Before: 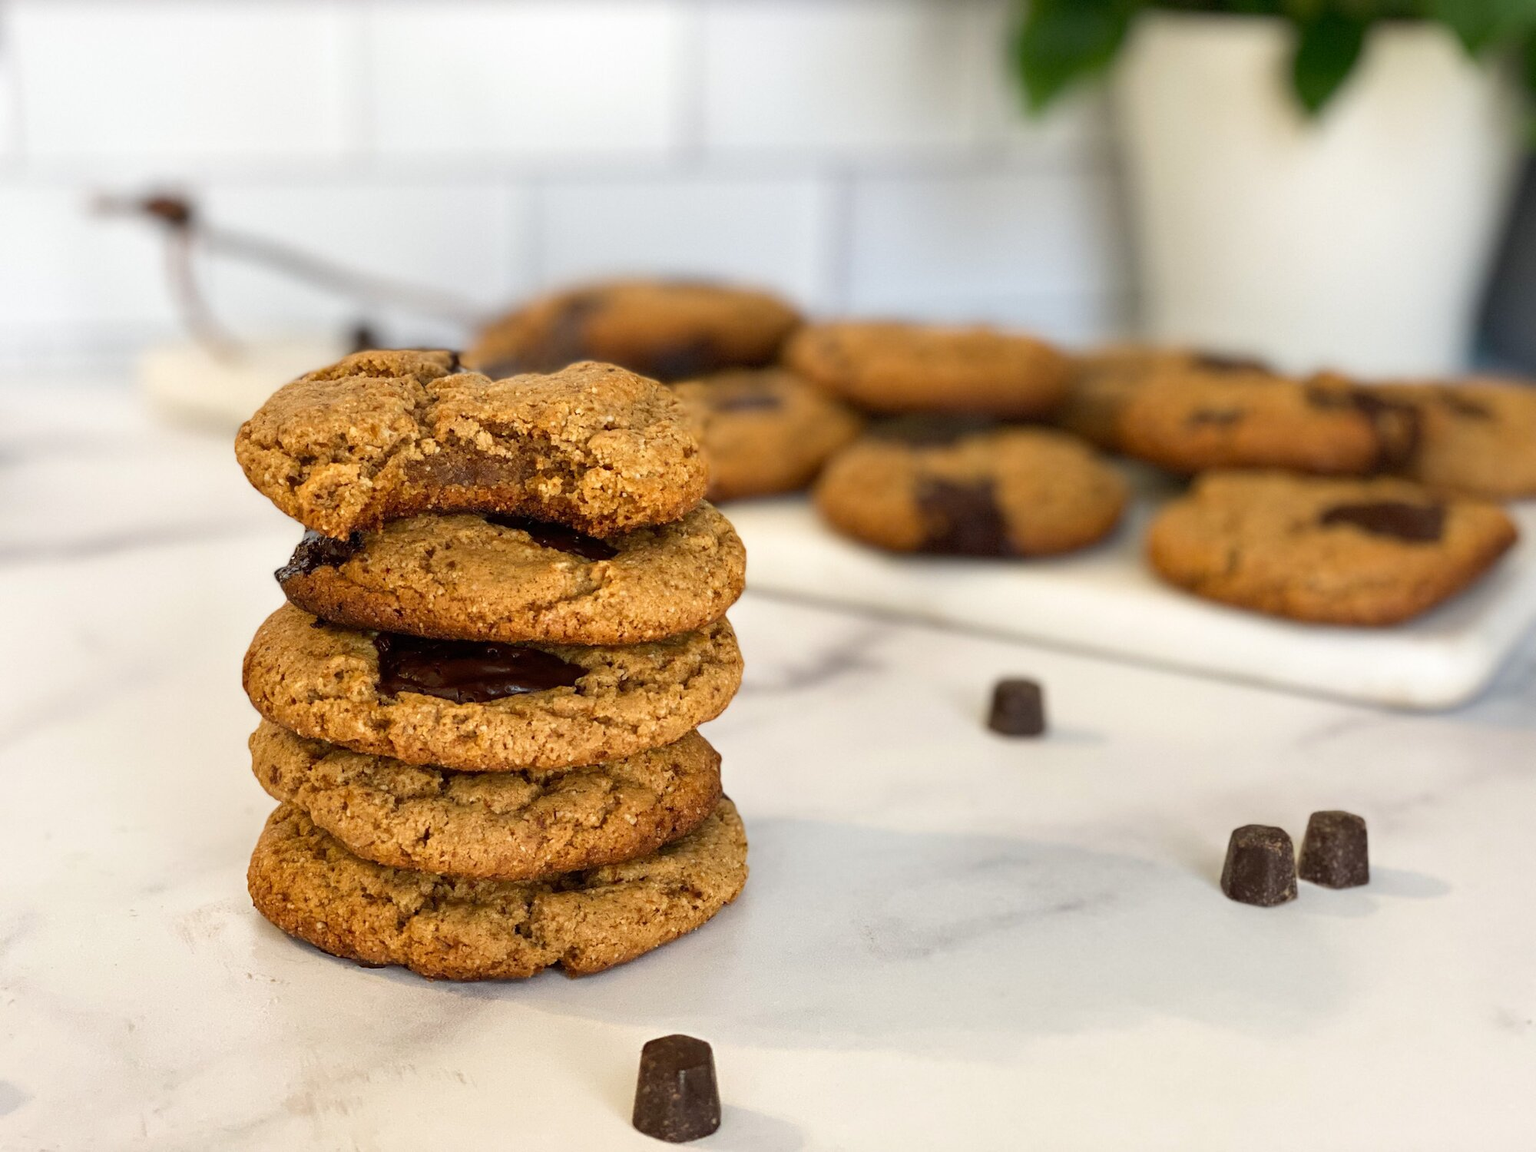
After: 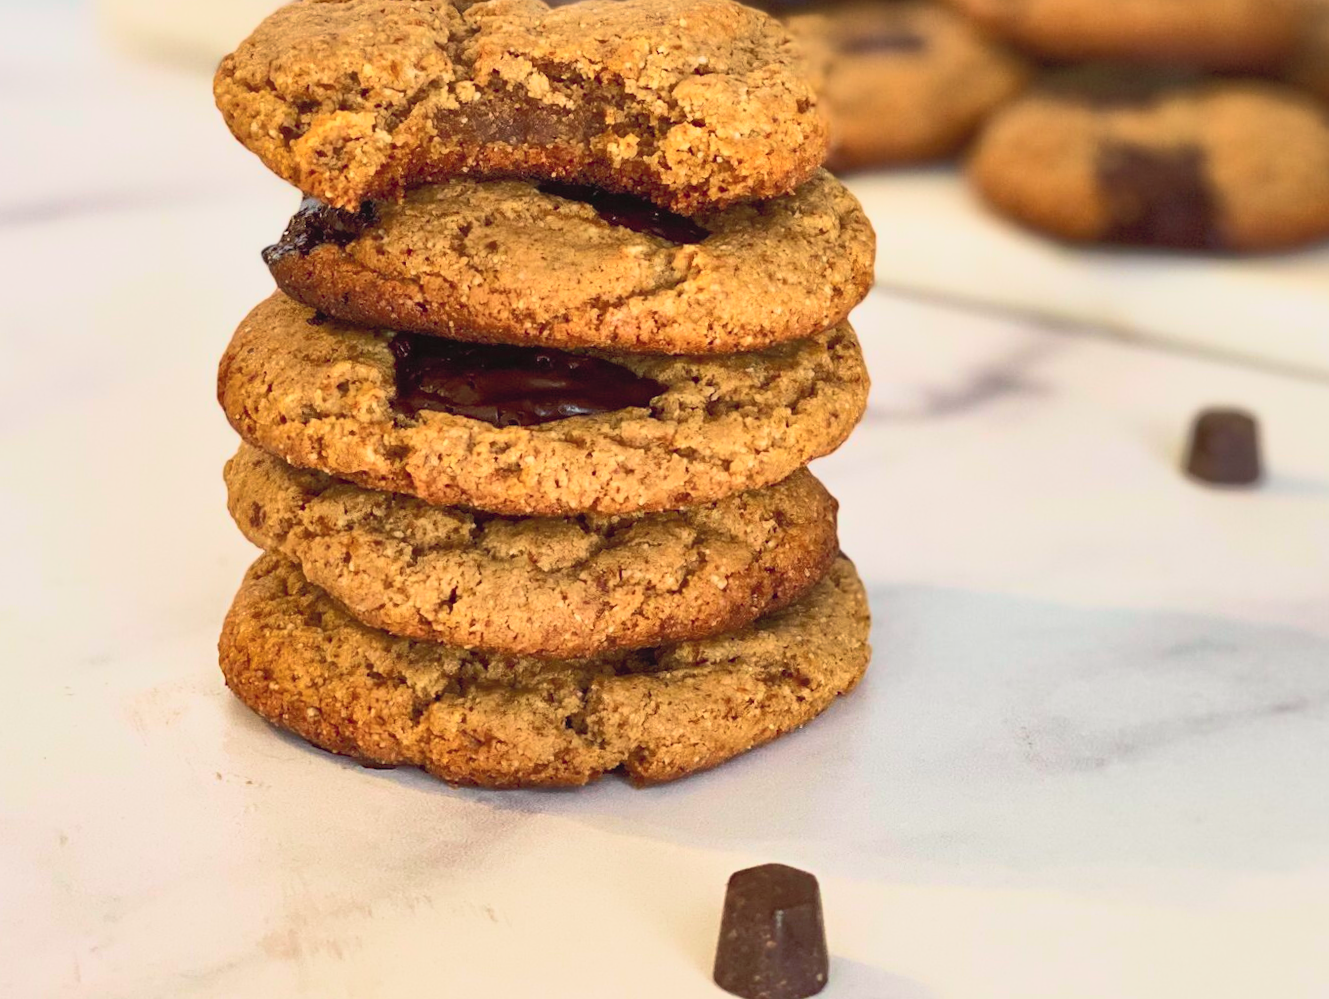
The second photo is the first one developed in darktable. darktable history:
velvia: on, module defaults
shadows and highlights: on, module defaults
tone curve: curves: ch0 [(0, 0.026) (0.172, 0.194) (0.398, 0.437) (0.469, 0.544) (0.612, 0.741) (0.845, 0.926) (1, 0.968)]; ch1 [(0, 0) (0.437, 0.453) (0.472, 0.467) (0.502, 0.502) (0.531, 0.537) (0.574, 0.583) (0.617, 0.64) (0.699, 0.749) (0.859, 0.919) (1, 1)]; ch2 [(0, 0) (0.33, 0.301) (0.421, 0.443) (0.476, 0.502) (0.511, 0.504) (0.553, 0.55) (0.595, 0.586) (0.664, 0.664) (1, 1)], color space Lab, independent channels, preserve colors none
crop and rotate: angle -1.15°, left 3.63%, top 31.595%, right 28.125%
